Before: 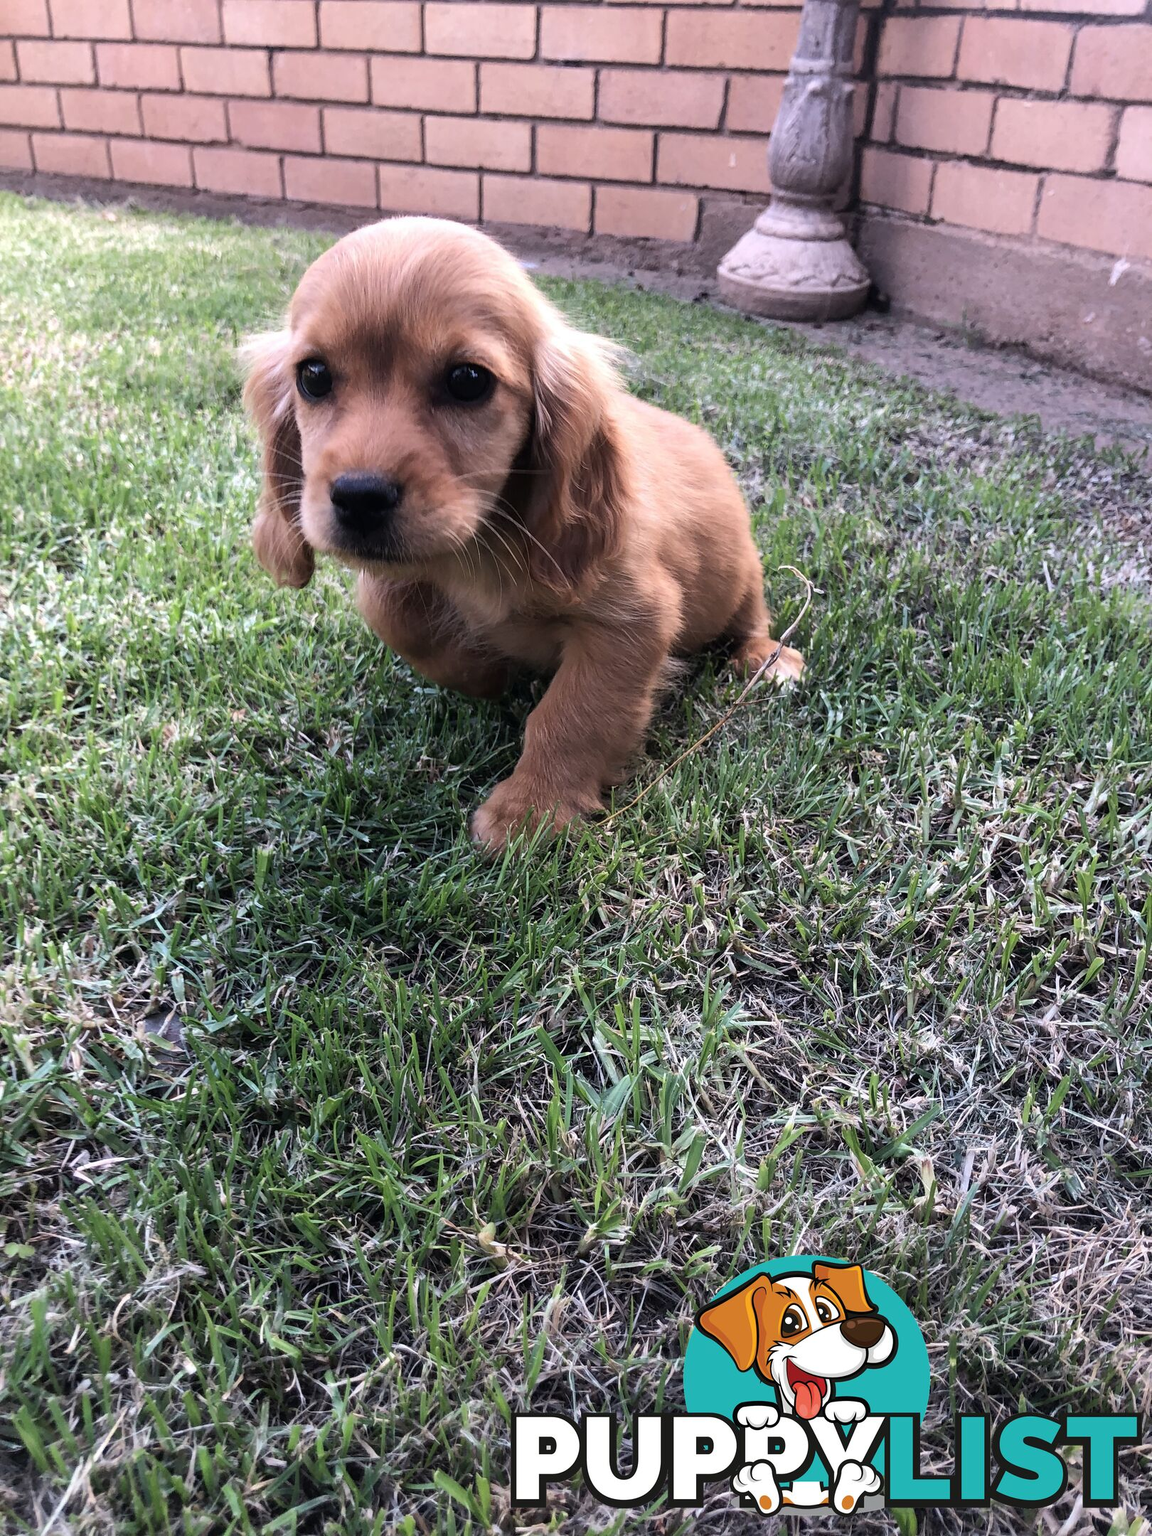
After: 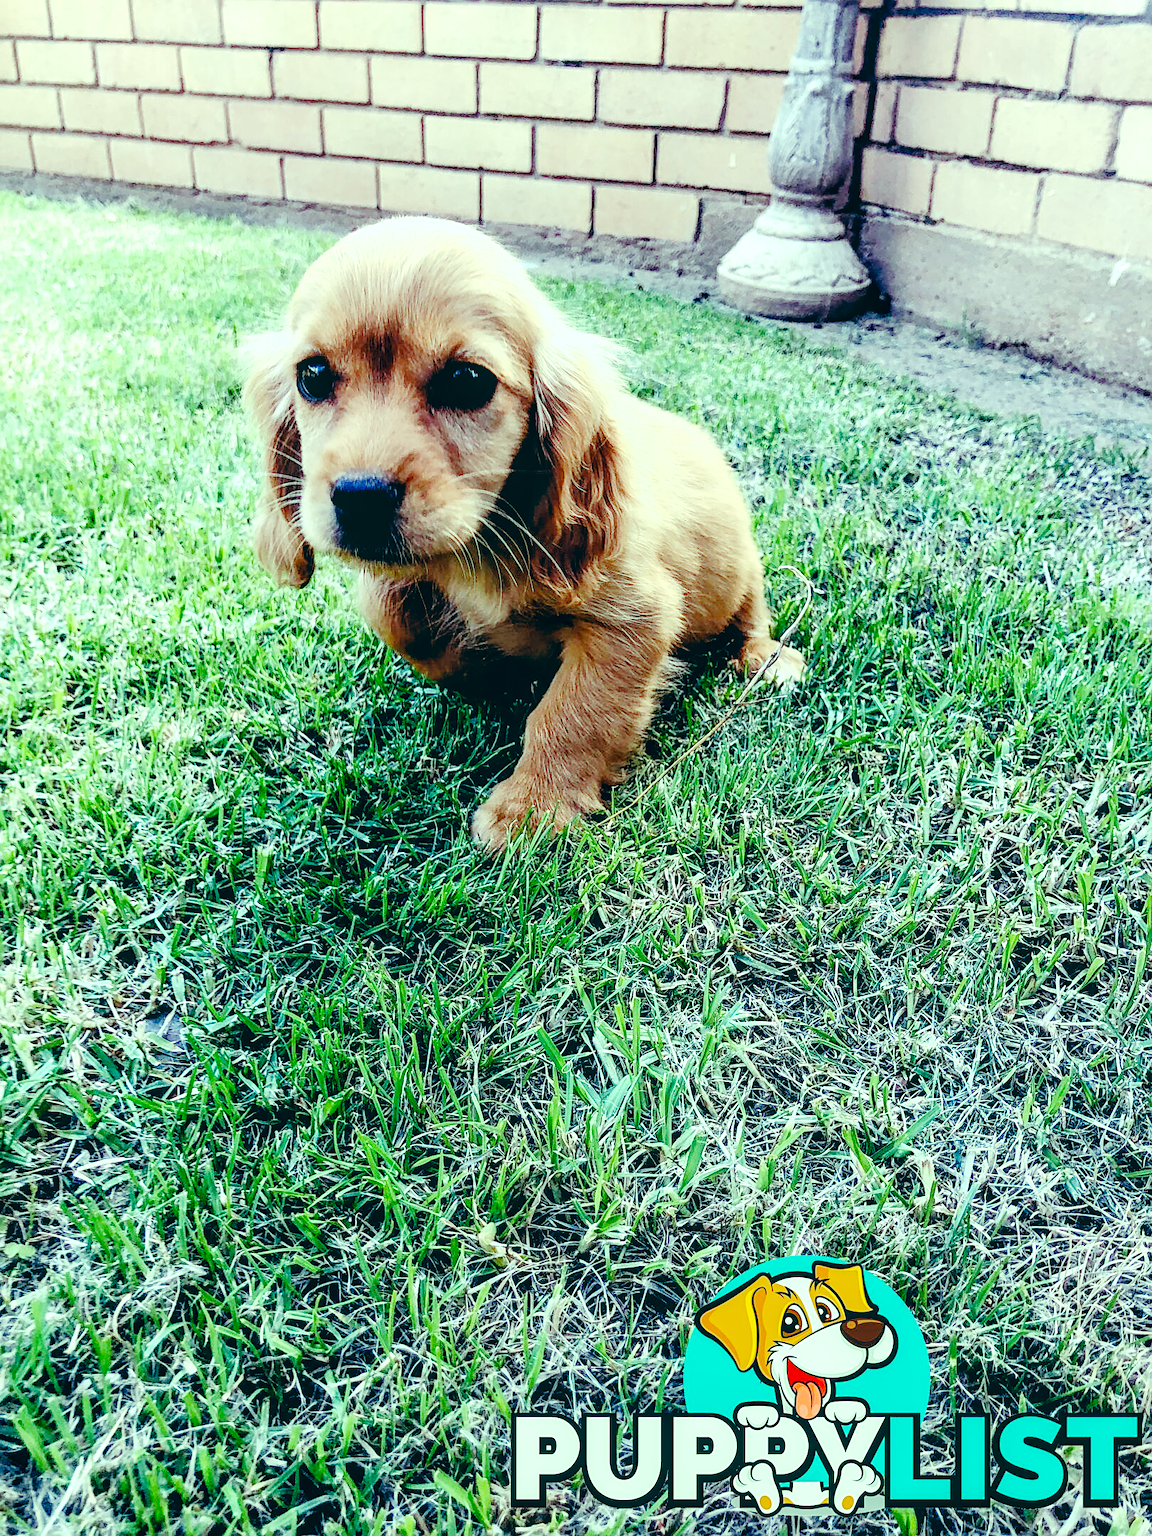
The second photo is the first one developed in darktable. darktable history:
local contrast: on, module defaults
base curve: curves: ch0 [(0, 0) (0.036, 0.01) (0.123, 0.254) (0.258, 0.504) (0.507, 0.748) (1, 1)], preserve colors none
sharpen: on, module defaults
contrast brightness saturation: saturation 0.1
exposure: black level correction 0.001, exposure 0.499 EV, compensate highlight preservation false
color correction: highlights a* -19.45, highlights b* 9.8, shadows a* -20.72, shadows b* -10.66
